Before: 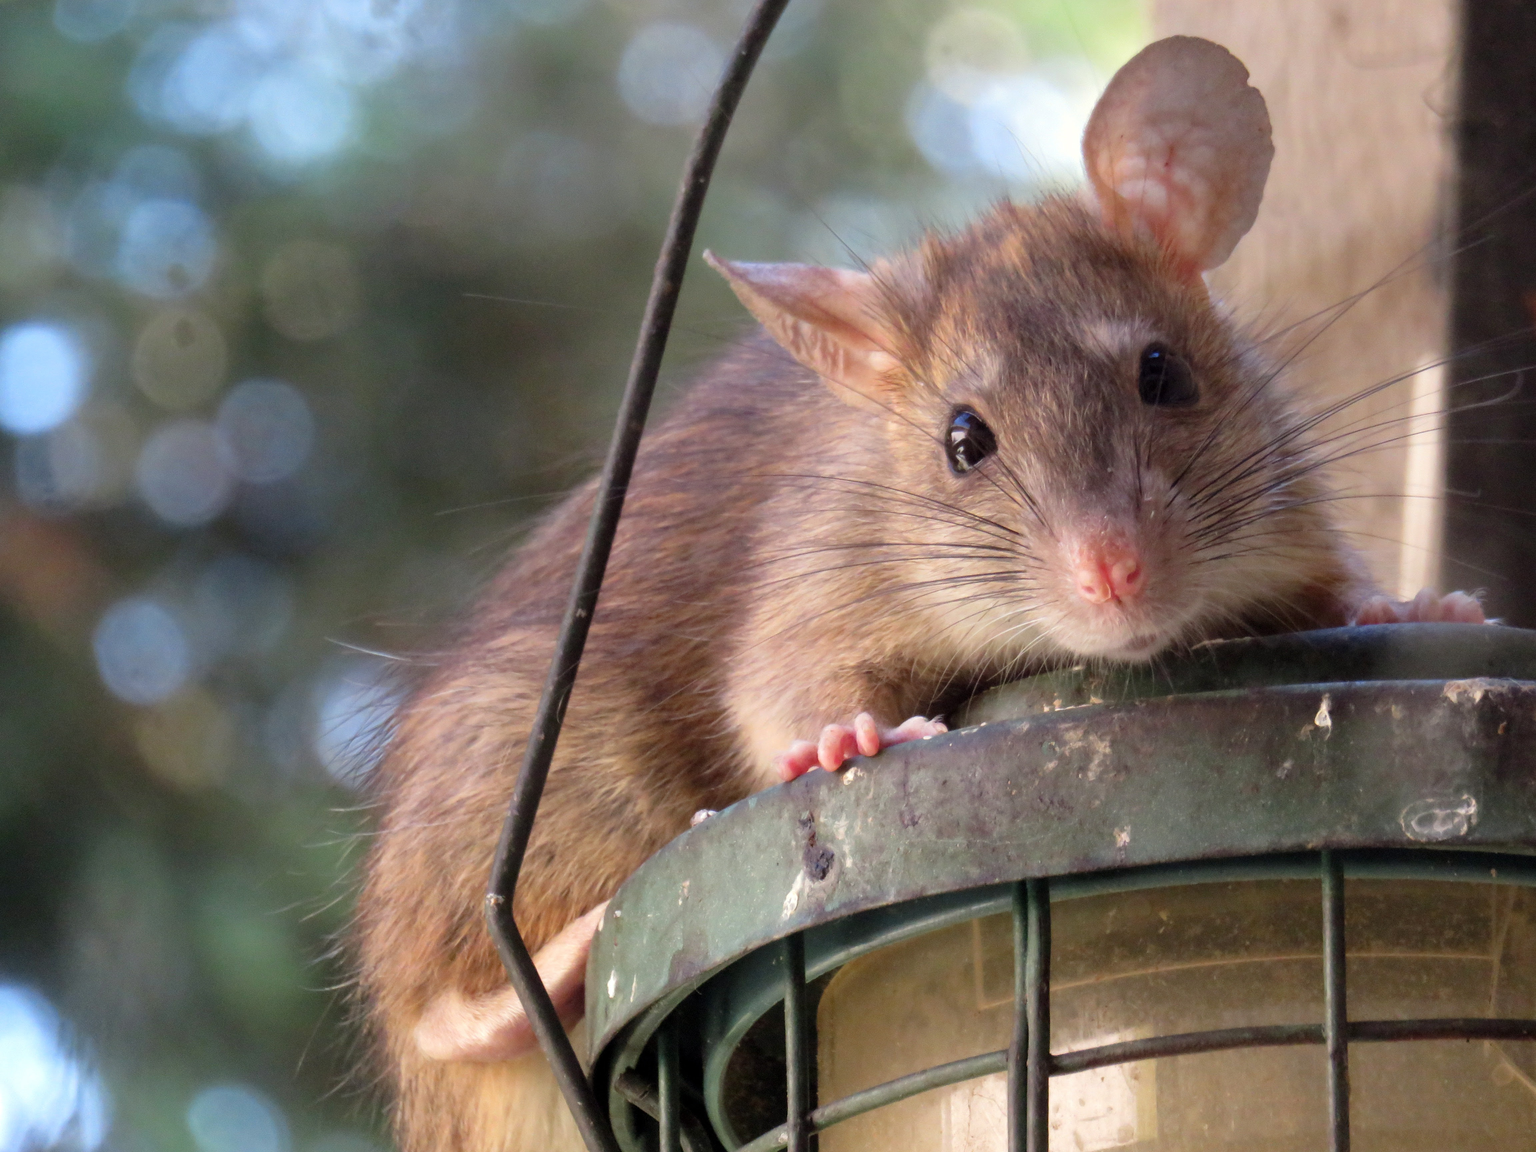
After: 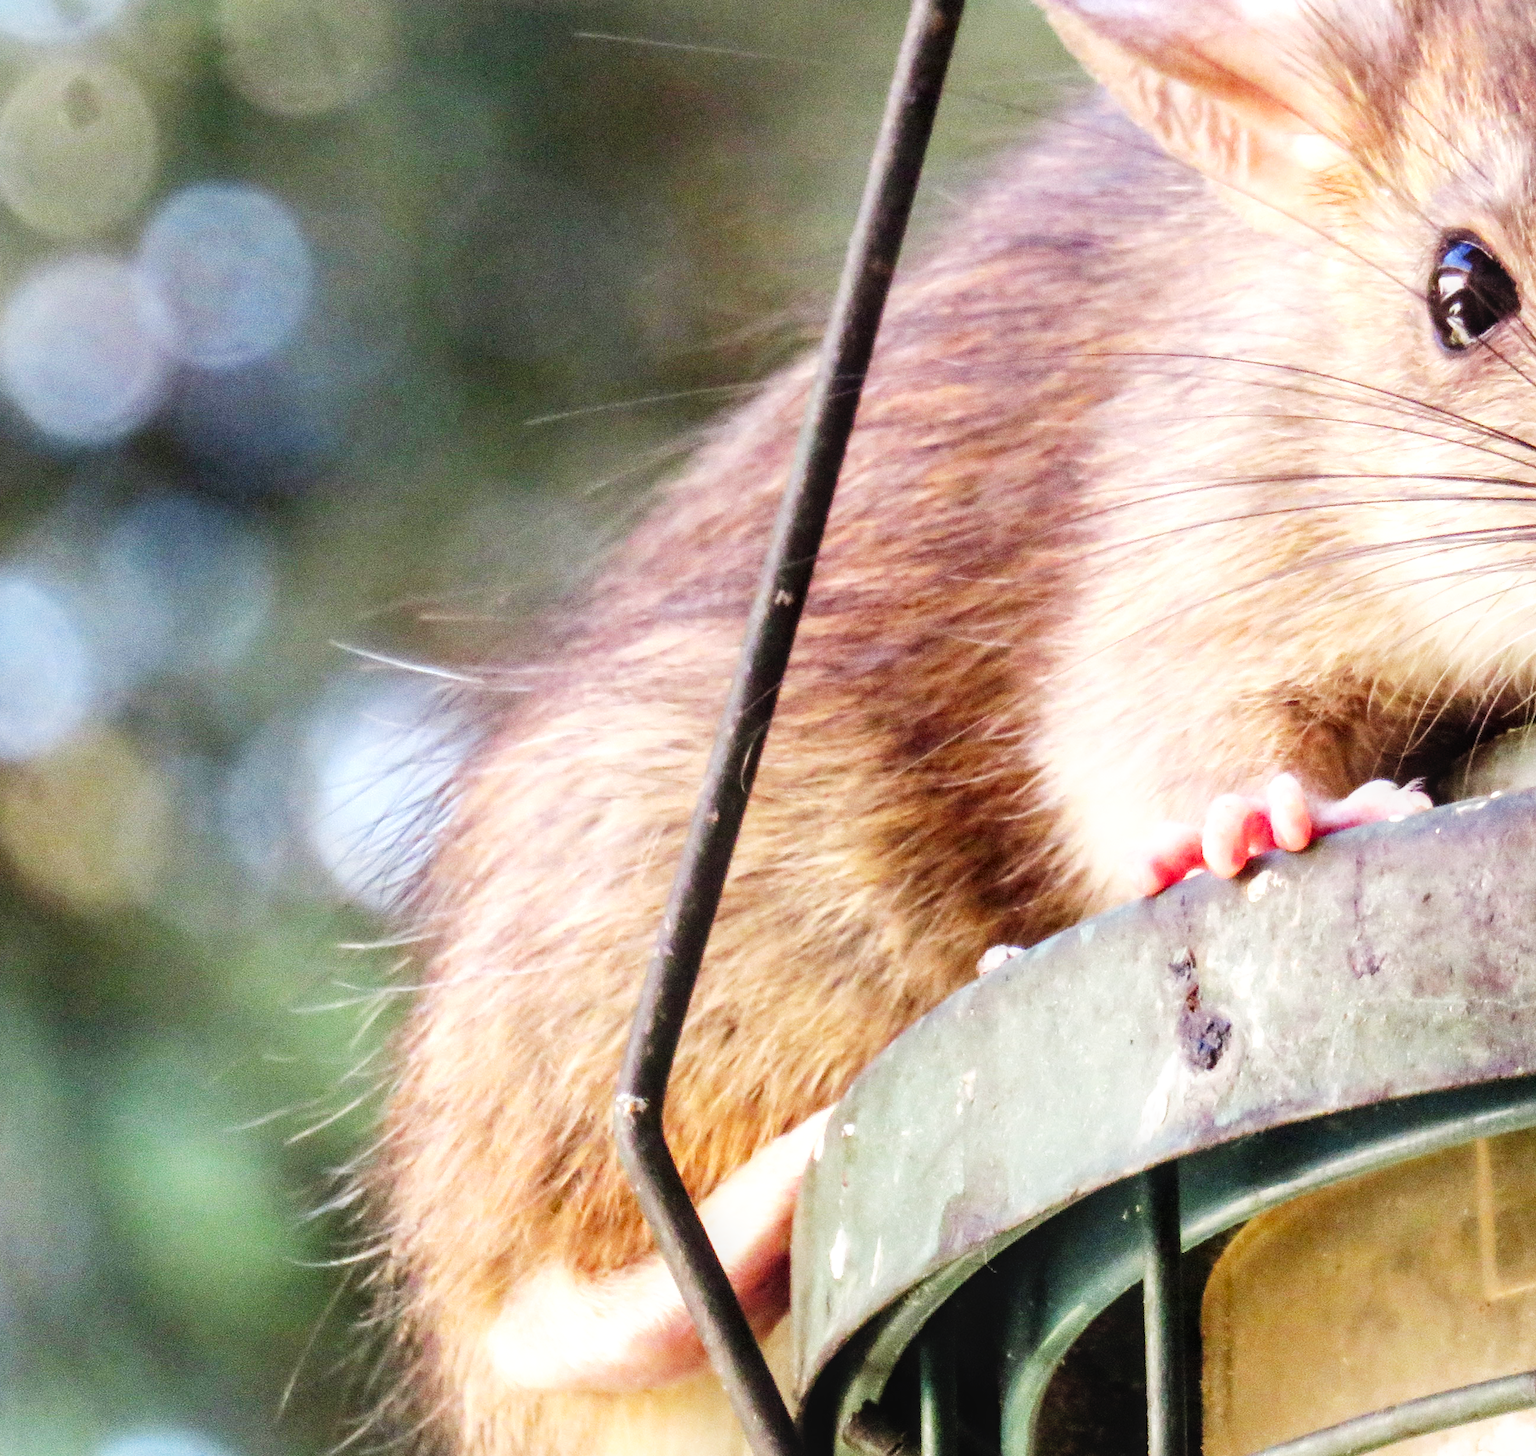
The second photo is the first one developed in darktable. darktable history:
local contrast: on, module defaults
base curve: curves: ch0 [(0, 0) (0.007, 0.004) (0.027, 0.03) (0.046, 0.07) (0.207, 0.54) (0.442, 0.872) (0.673, 0.972) (1, 1)], preserve colors none
crop: left 9.007%, top 23.926%, right 34.474%, bottom 4.577%
